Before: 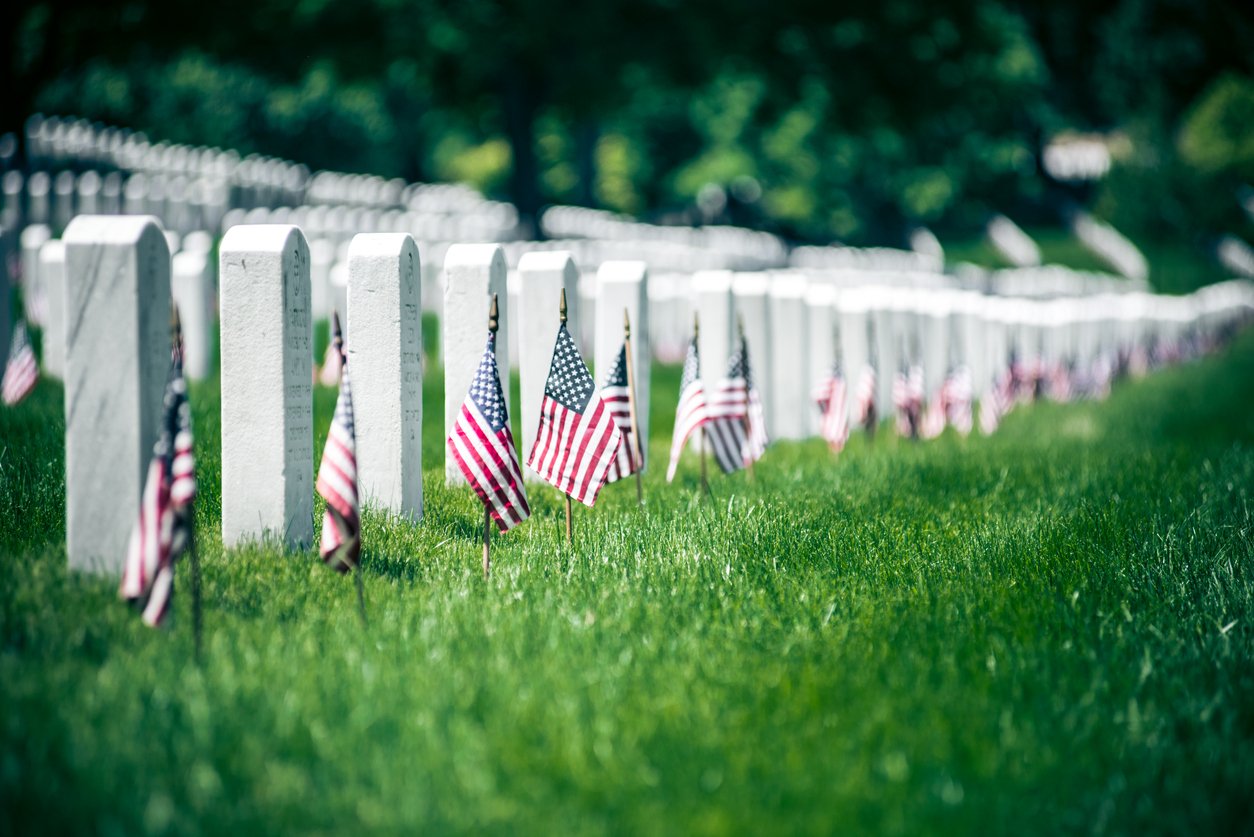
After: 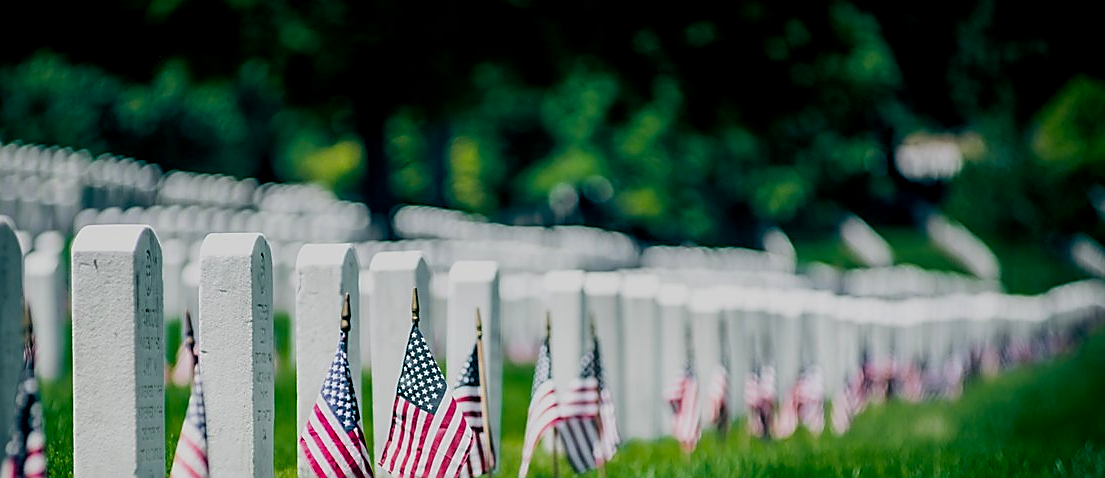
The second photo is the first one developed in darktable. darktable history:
exposure: black level correction 0.009, exposure -0.637 EV, compensate highlight preservation false
color balance rgb: perceptual saturation grading › global saturation 20%, global vibrance 20%
crop and rotate: left 11.812%, bottom 42.776%
sharpen: radius 1.4, amount 1.25, threshold 0.7
